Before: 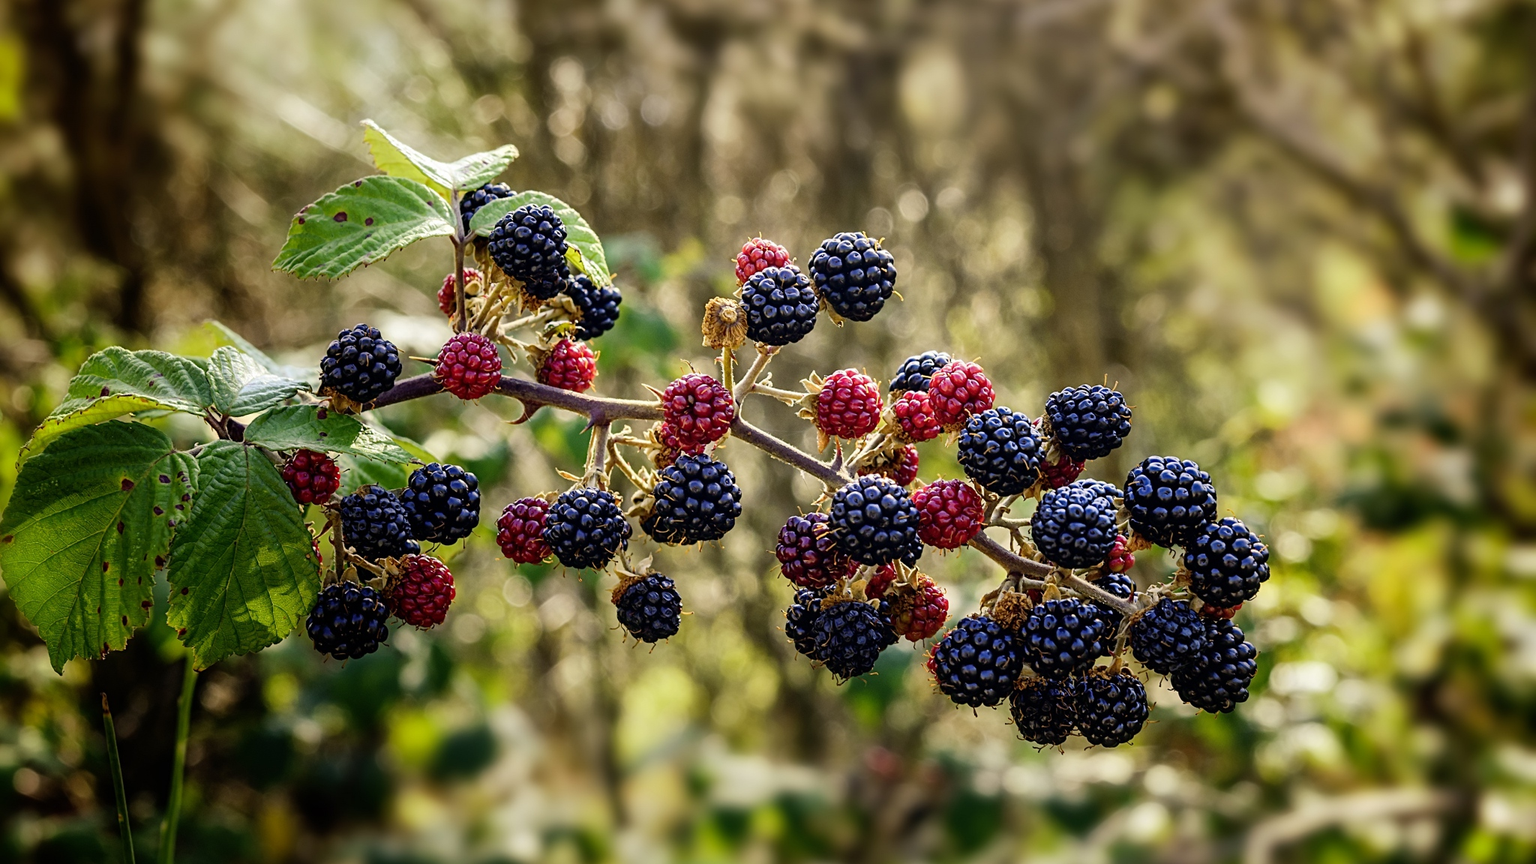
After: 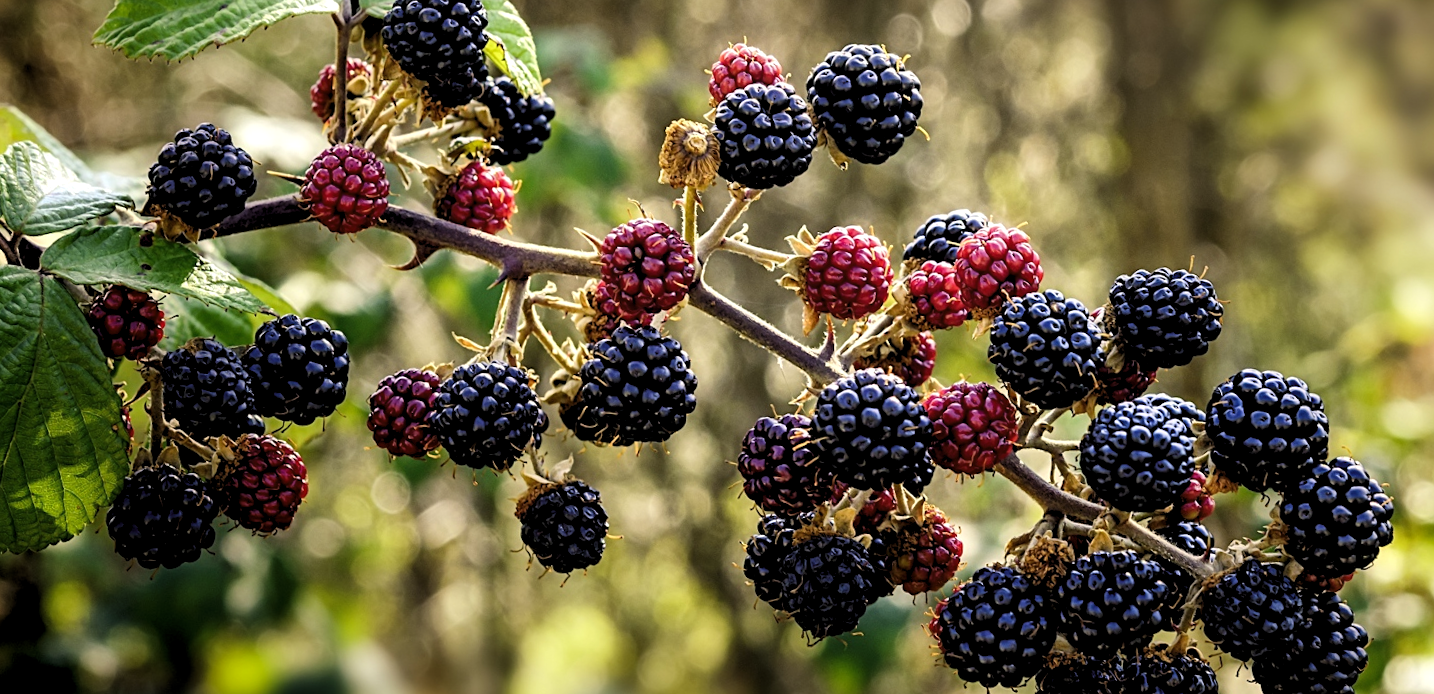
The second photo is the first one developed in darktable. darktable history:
crop and rotate: angle -3.79°, left 9.859%, top 20.695%, right 12.028%, bottom 12.018%
levels: levels [0.062, 0.494, 0.925]
